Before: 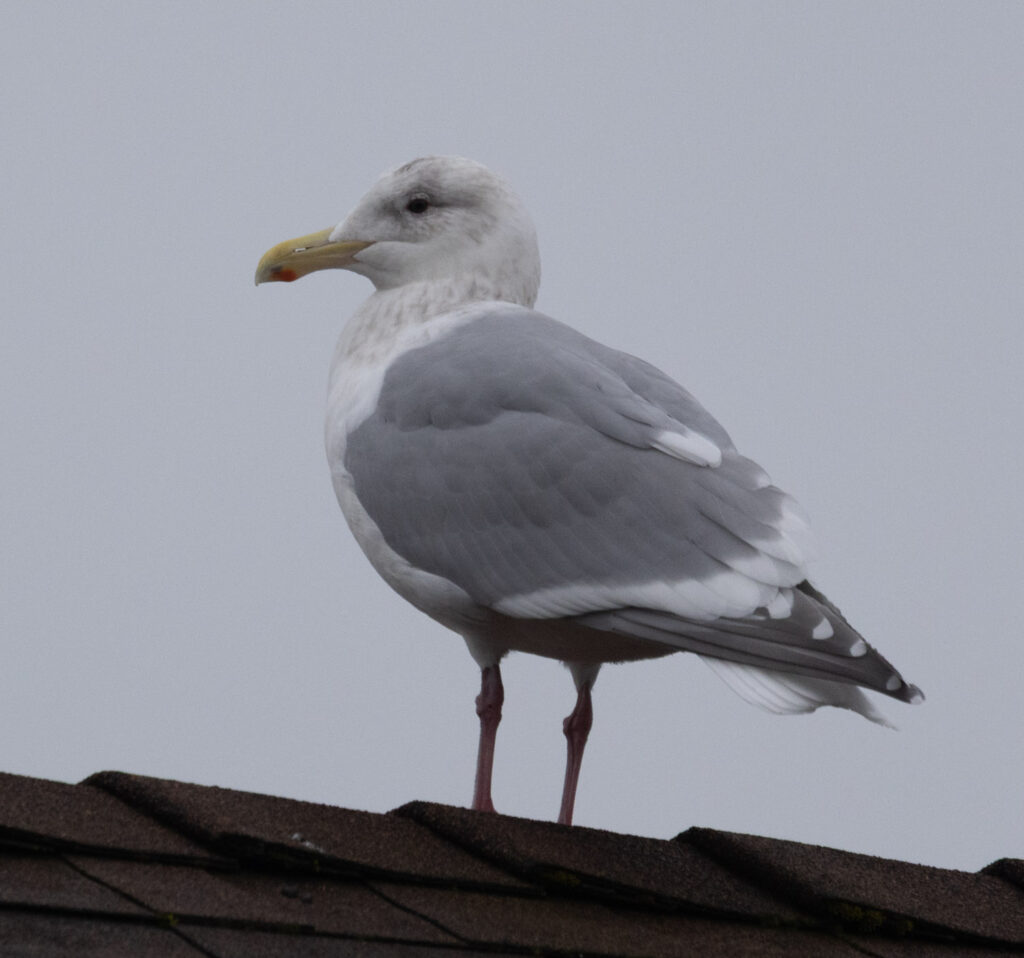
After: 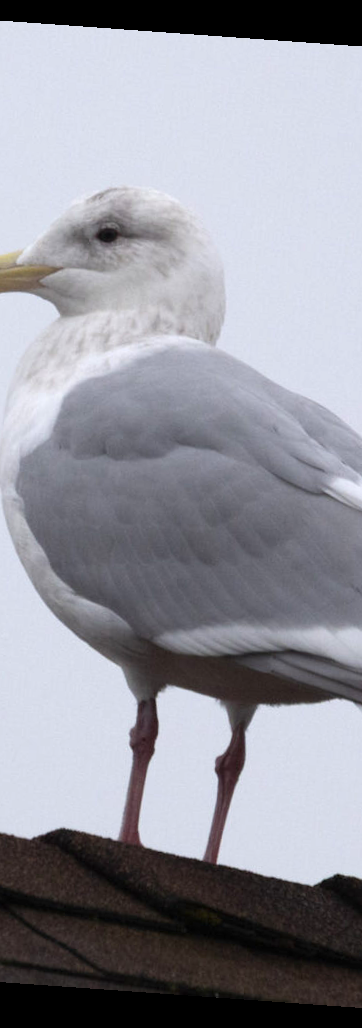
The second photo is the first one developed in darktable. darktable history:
crop: left 33.36%, right 33.36%
exposure: exposure 0.722 EV, compensate highlight preservation false
rotate and perspective: rotation 4.1°, automatic cropping off
